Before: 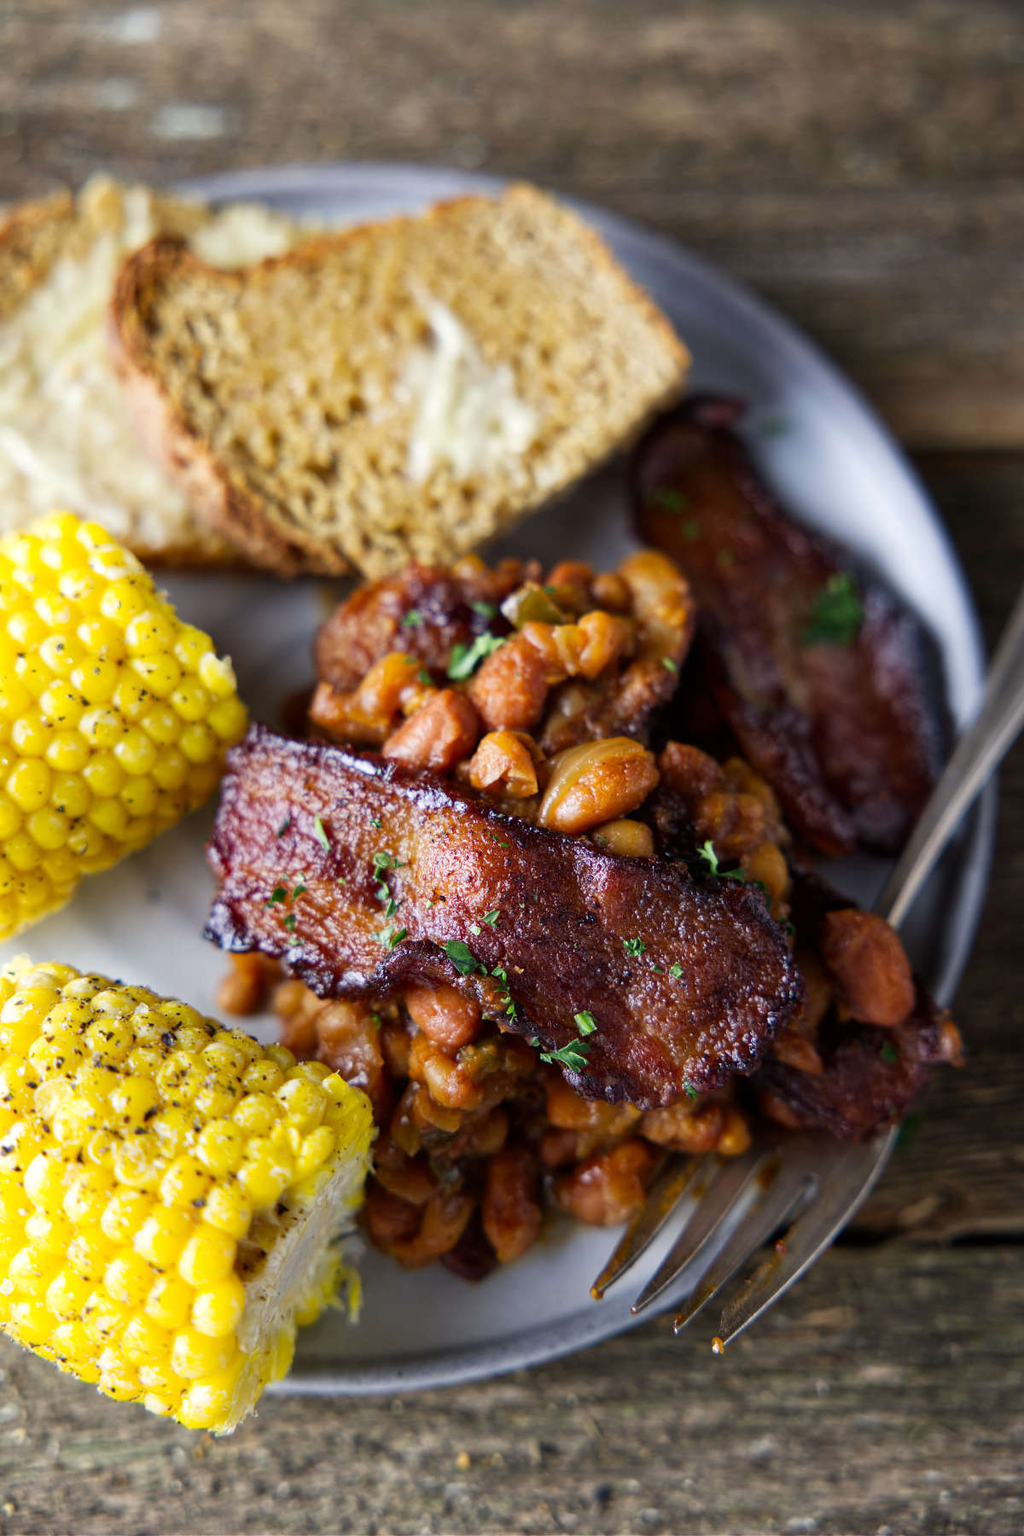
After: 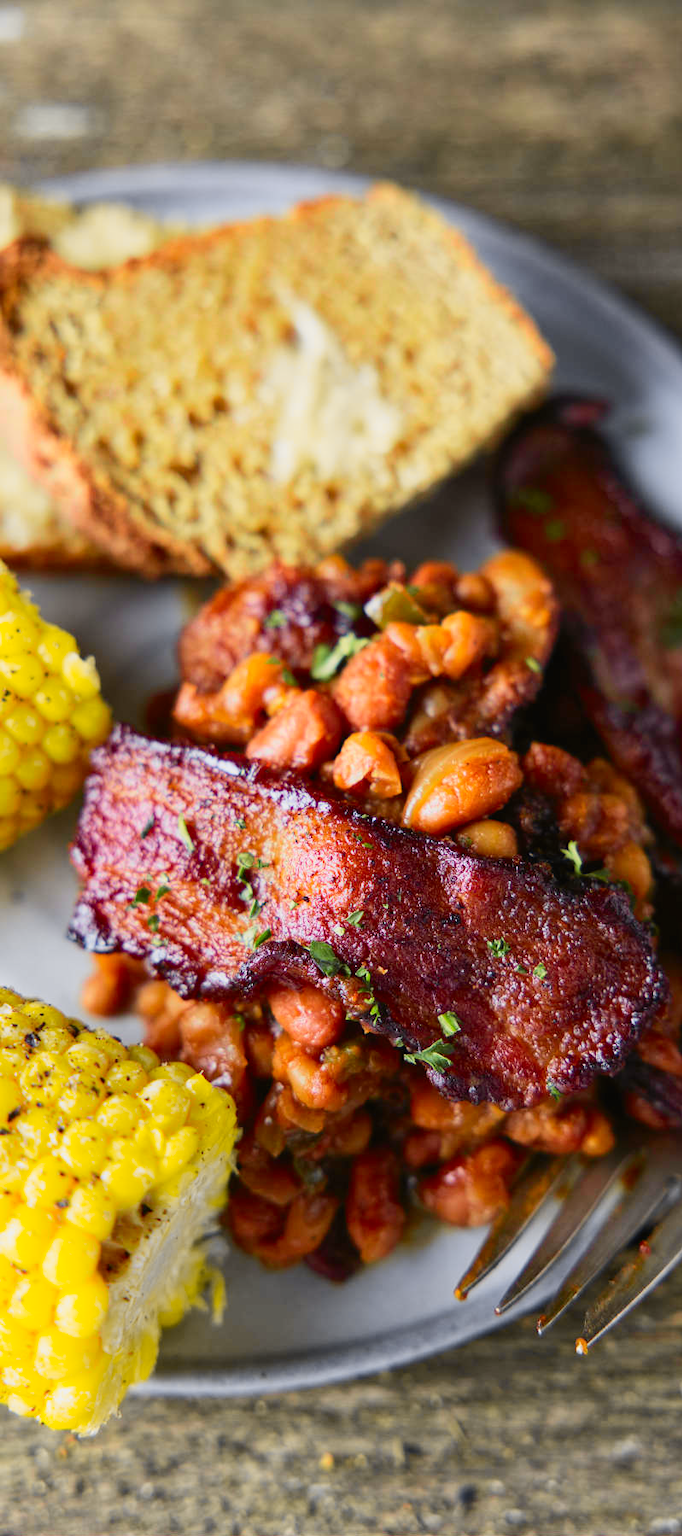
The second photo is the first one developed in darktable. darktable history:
tone curve: curves: ch0 [(0, 0.017) (0.239, 0.277) (0.508, 0.593) (0.826, 0.855) (1, 0.945)]; ch1 [(0, 0) (0.401, 0.42) (0.442, 0.47) (0.492, 0.498) (0.511, 0.504) (0.555, 0.586) (0.681, 0.739) (1, 1)]; ch2 [(0, 0) (0.411, 0.433) (0.5, 0.504) (0.545, 0.574) (1, 1)], color space Lab, independent channels, preserve colors none
base curve: exposure shift 0, preserve colors none
crop and rotate: left 13.409%, right 19.924%
